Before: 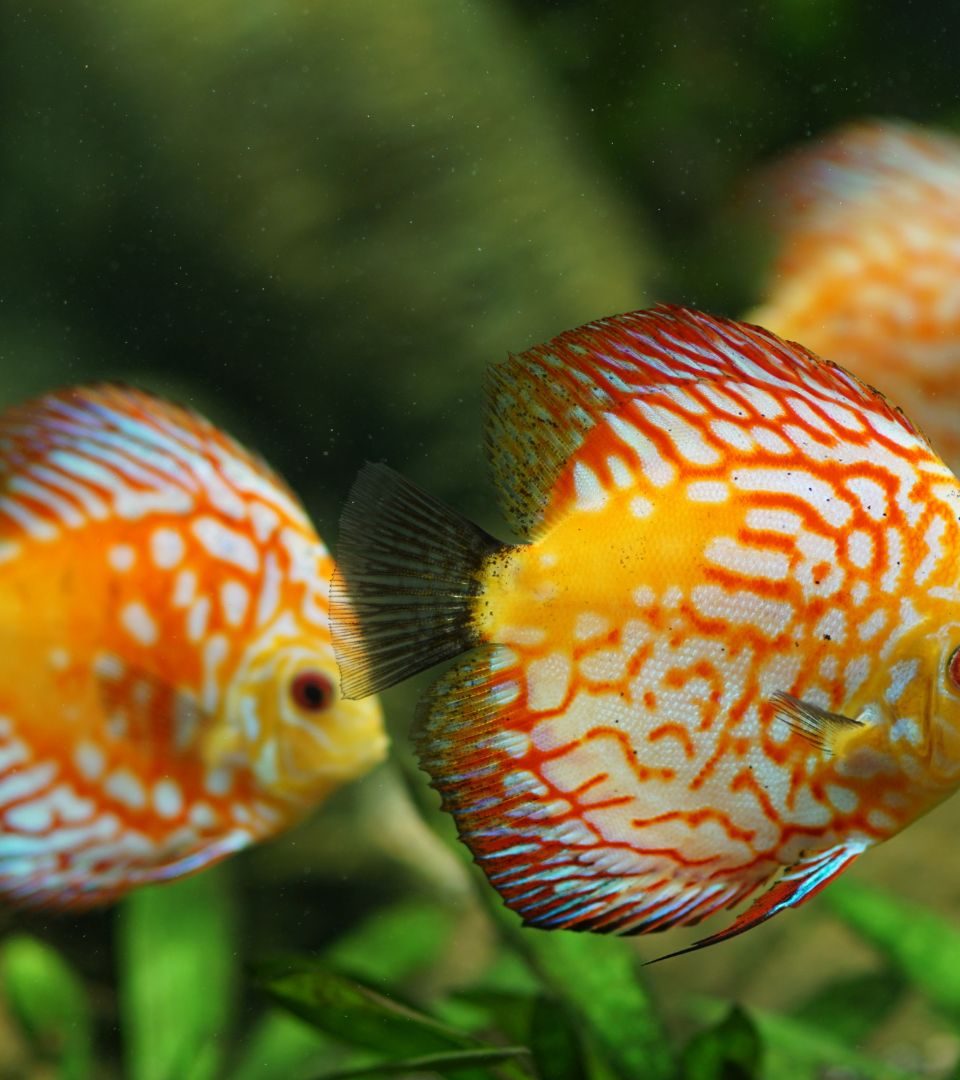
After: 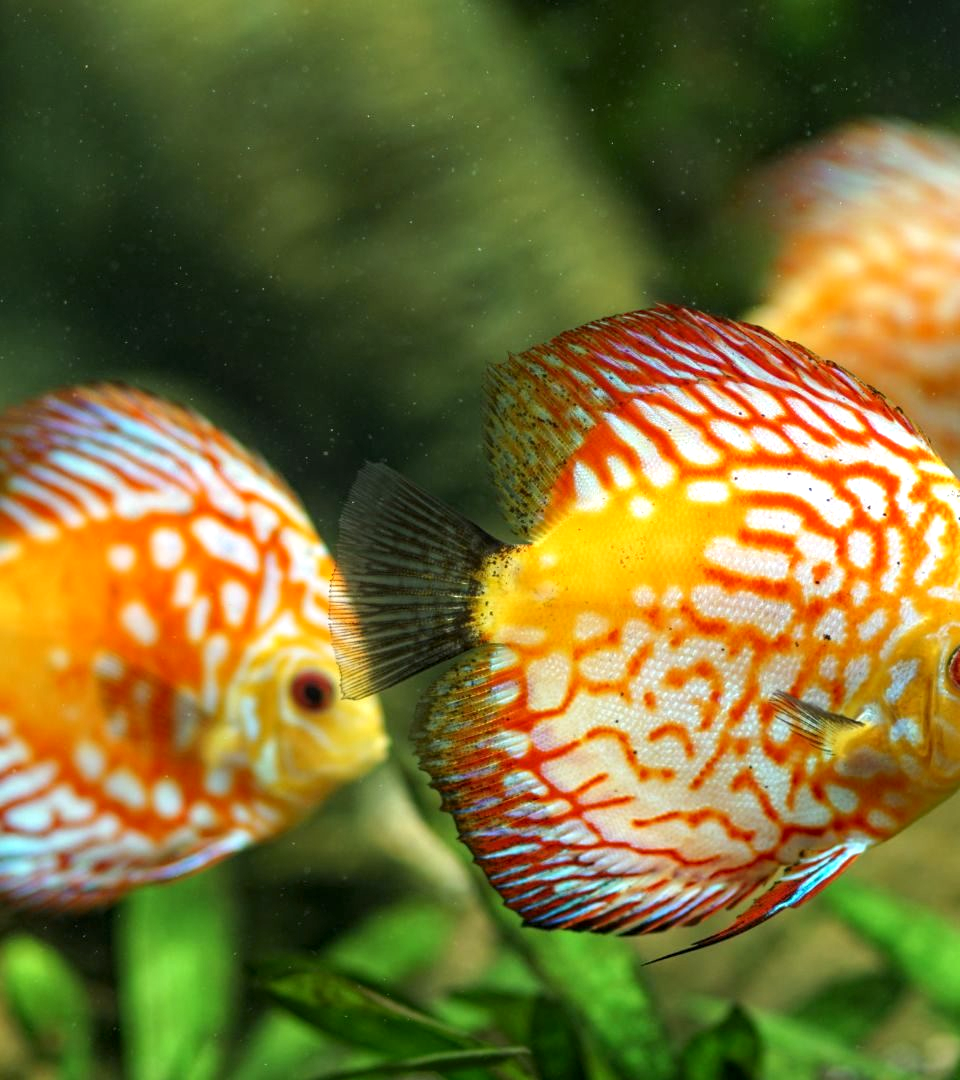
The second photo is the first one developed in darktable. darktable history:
exposure: black level correction 0.001, exposure 0.498 EV, compensate highlight preservation false
local contrast: on, module defaults
